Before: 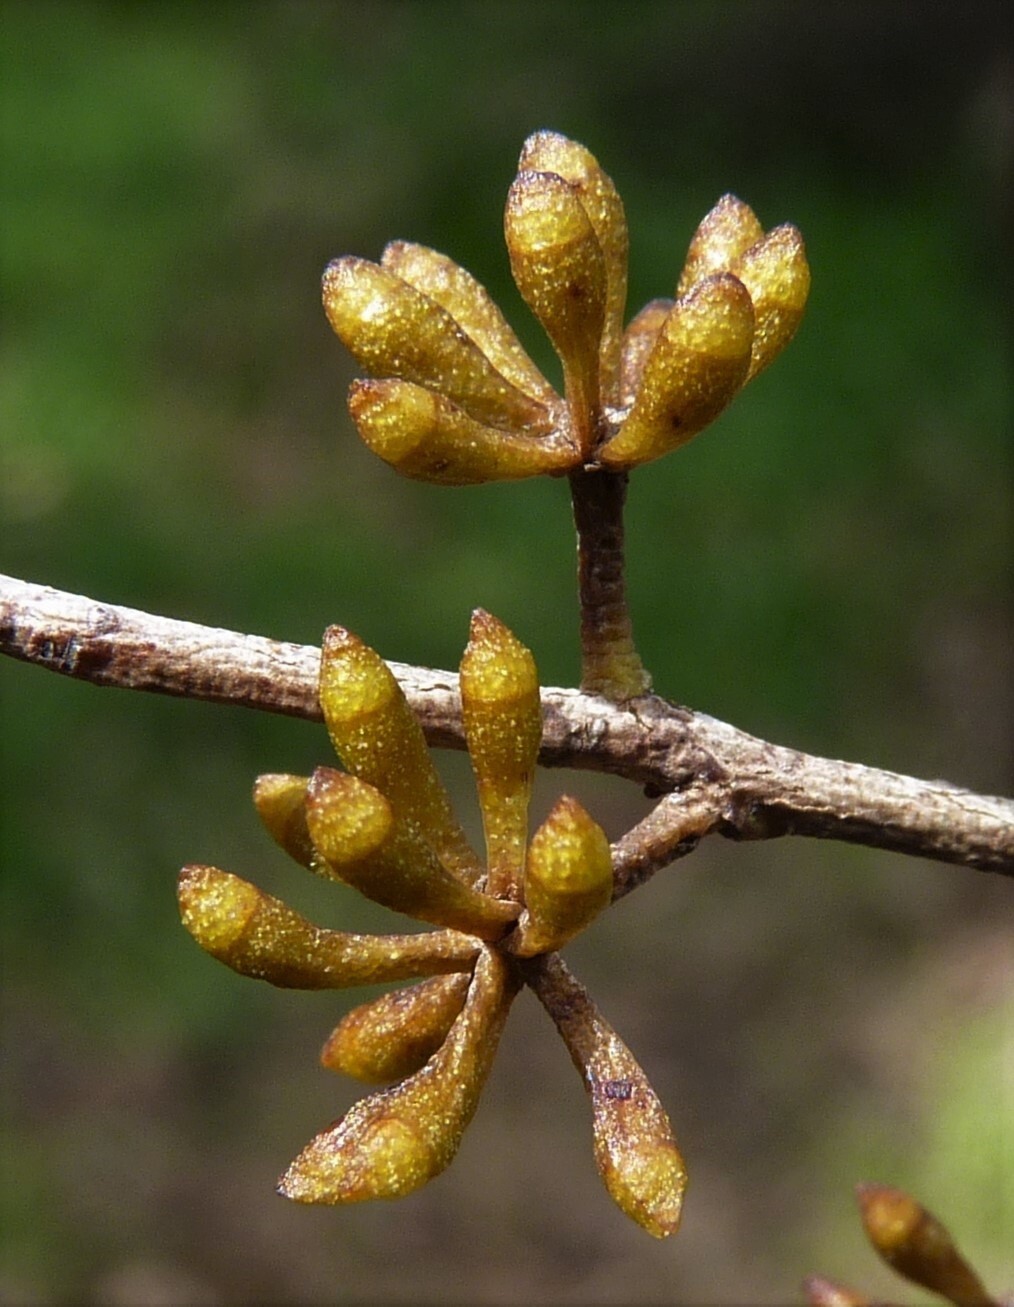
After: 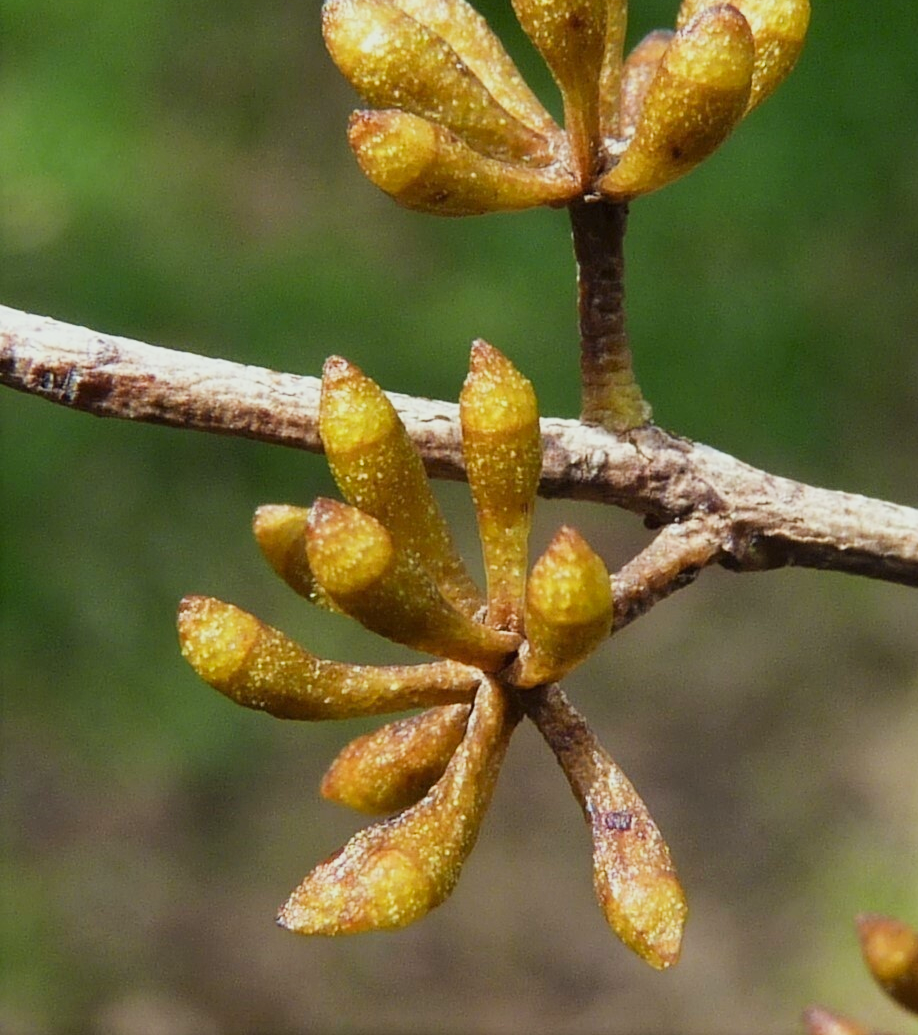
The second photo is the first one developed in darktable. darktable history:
crop: top 20.593%, right 9.41%, bottom 0.21%
color correction: highlights a* -2.65, highlights b* 2.35
filmic rgb: black relative exposure -16 EV, white relative exposure 6.13 EV, hardness 5.24, iterations of high-quality reconstruction 0, contrast in shadows safe
exposure: exposure 0.741 EV, compensate highlight preservation false
